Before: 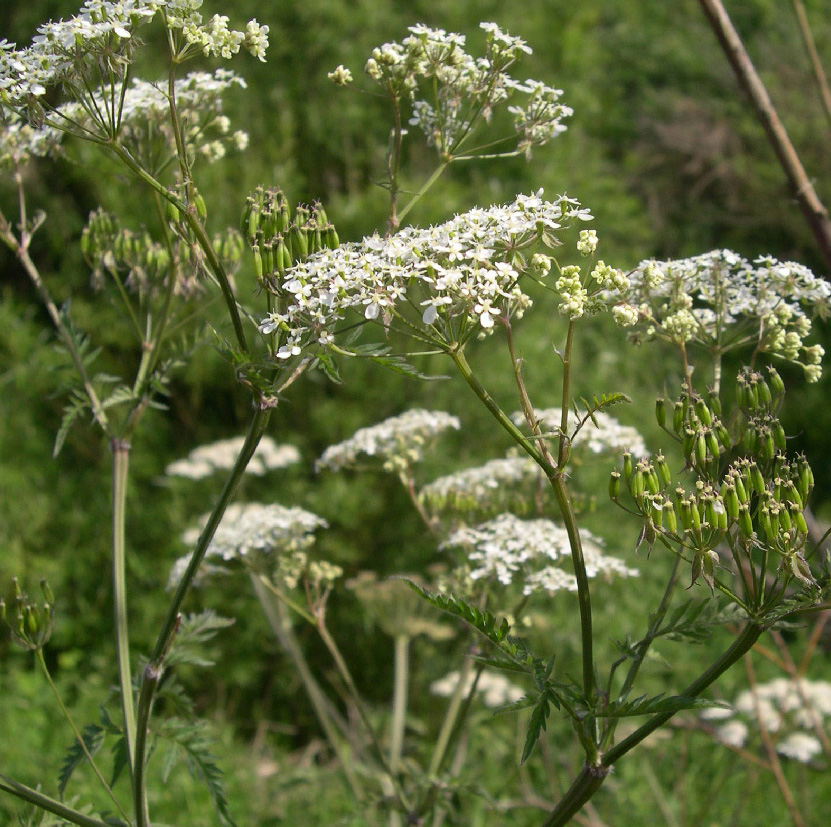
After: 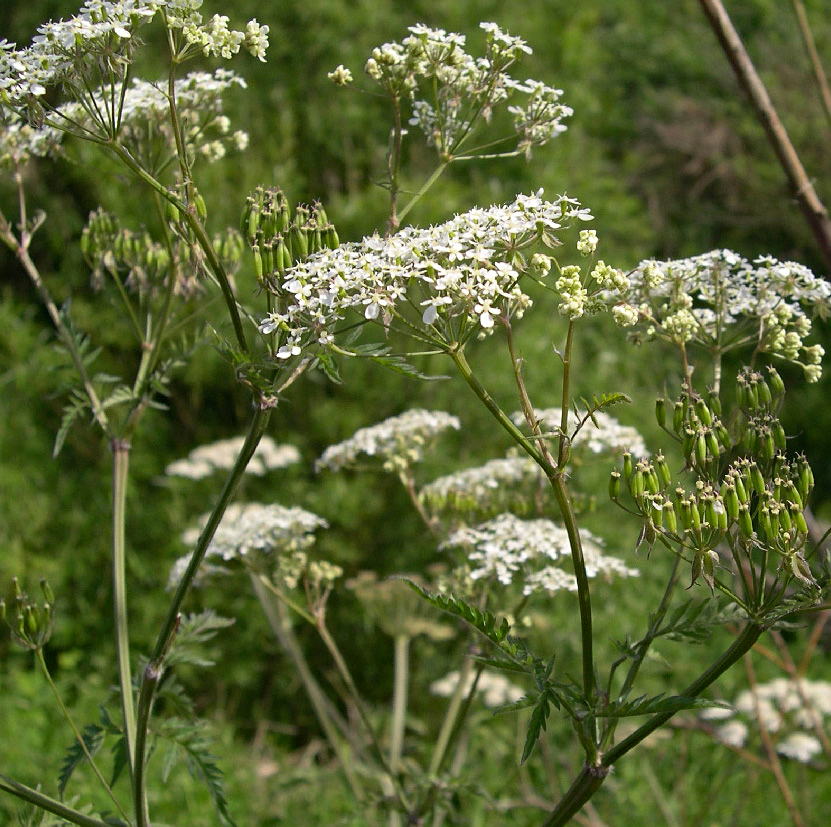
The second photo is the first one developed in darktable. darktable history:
sharpen: amount 0.2
haze removal: adaptive false
